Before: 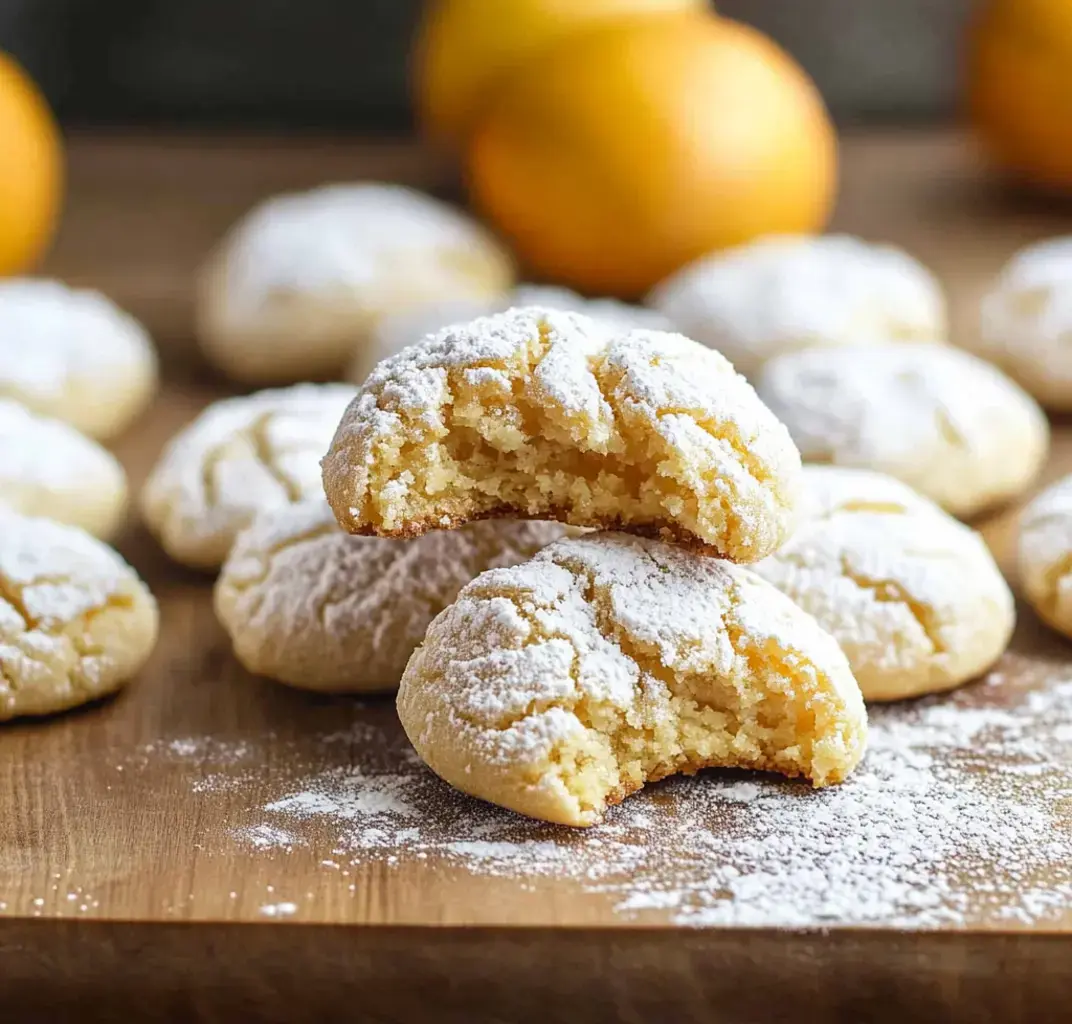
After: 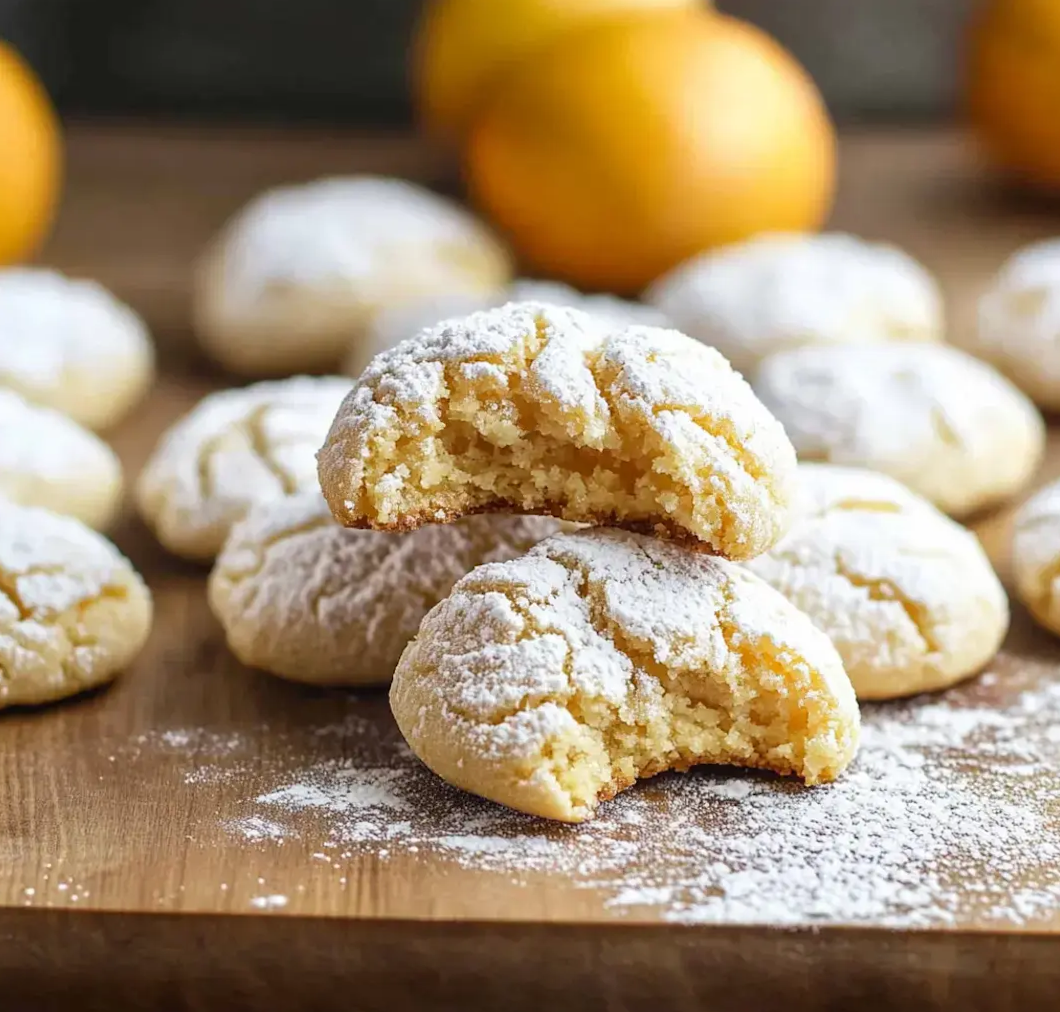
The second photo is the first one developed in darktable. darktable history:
crop and rotate: angle -0.62°
